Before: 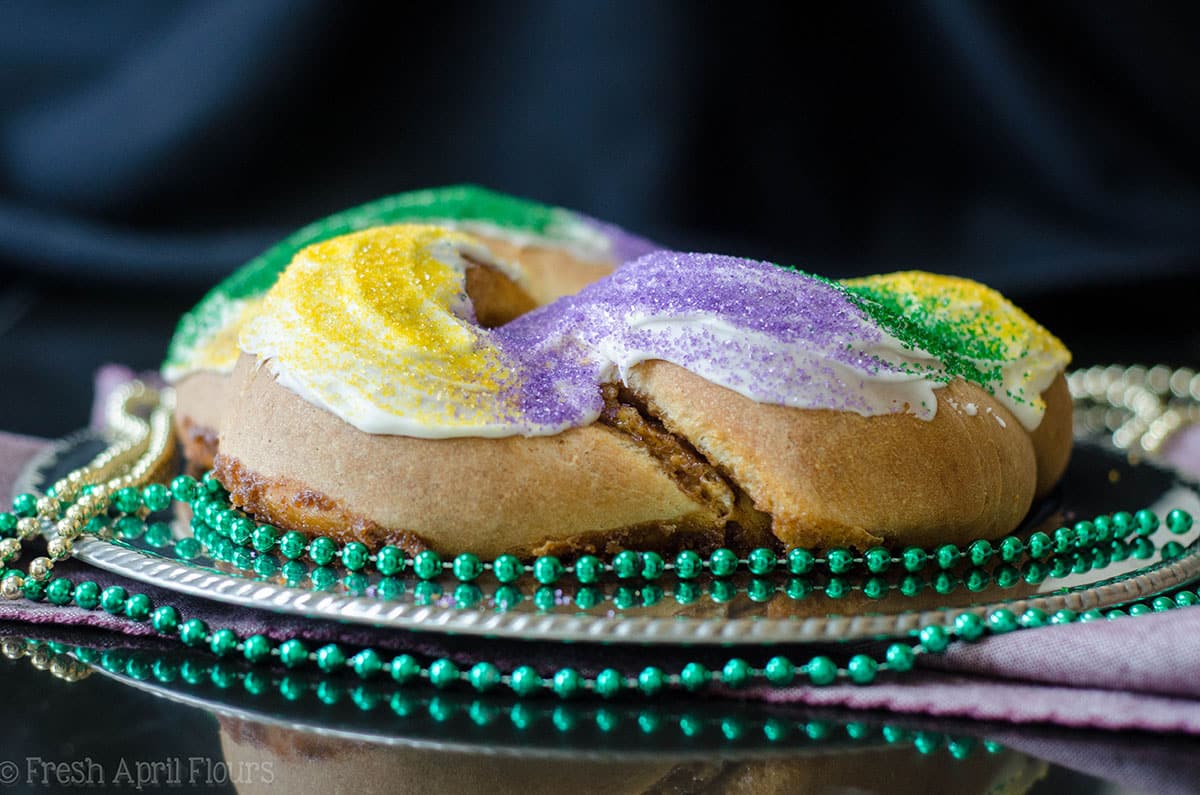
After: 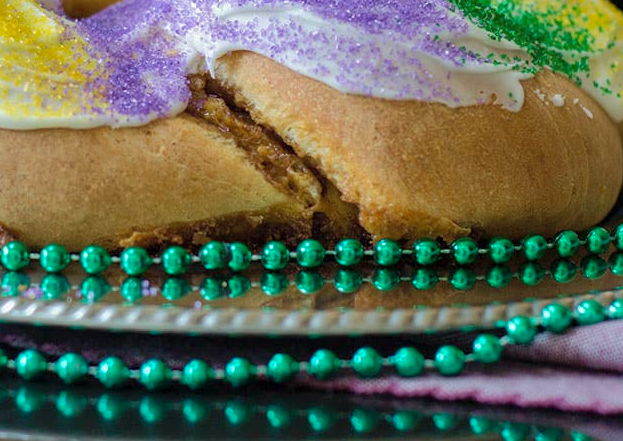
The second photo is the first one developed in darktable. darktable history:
crop: left 34.463%, top 38.981%, right 13.586%, bottom 5.465%
velvia: on, module defaults
levels: mode automatic
shadows and highlights: on, module defaults
